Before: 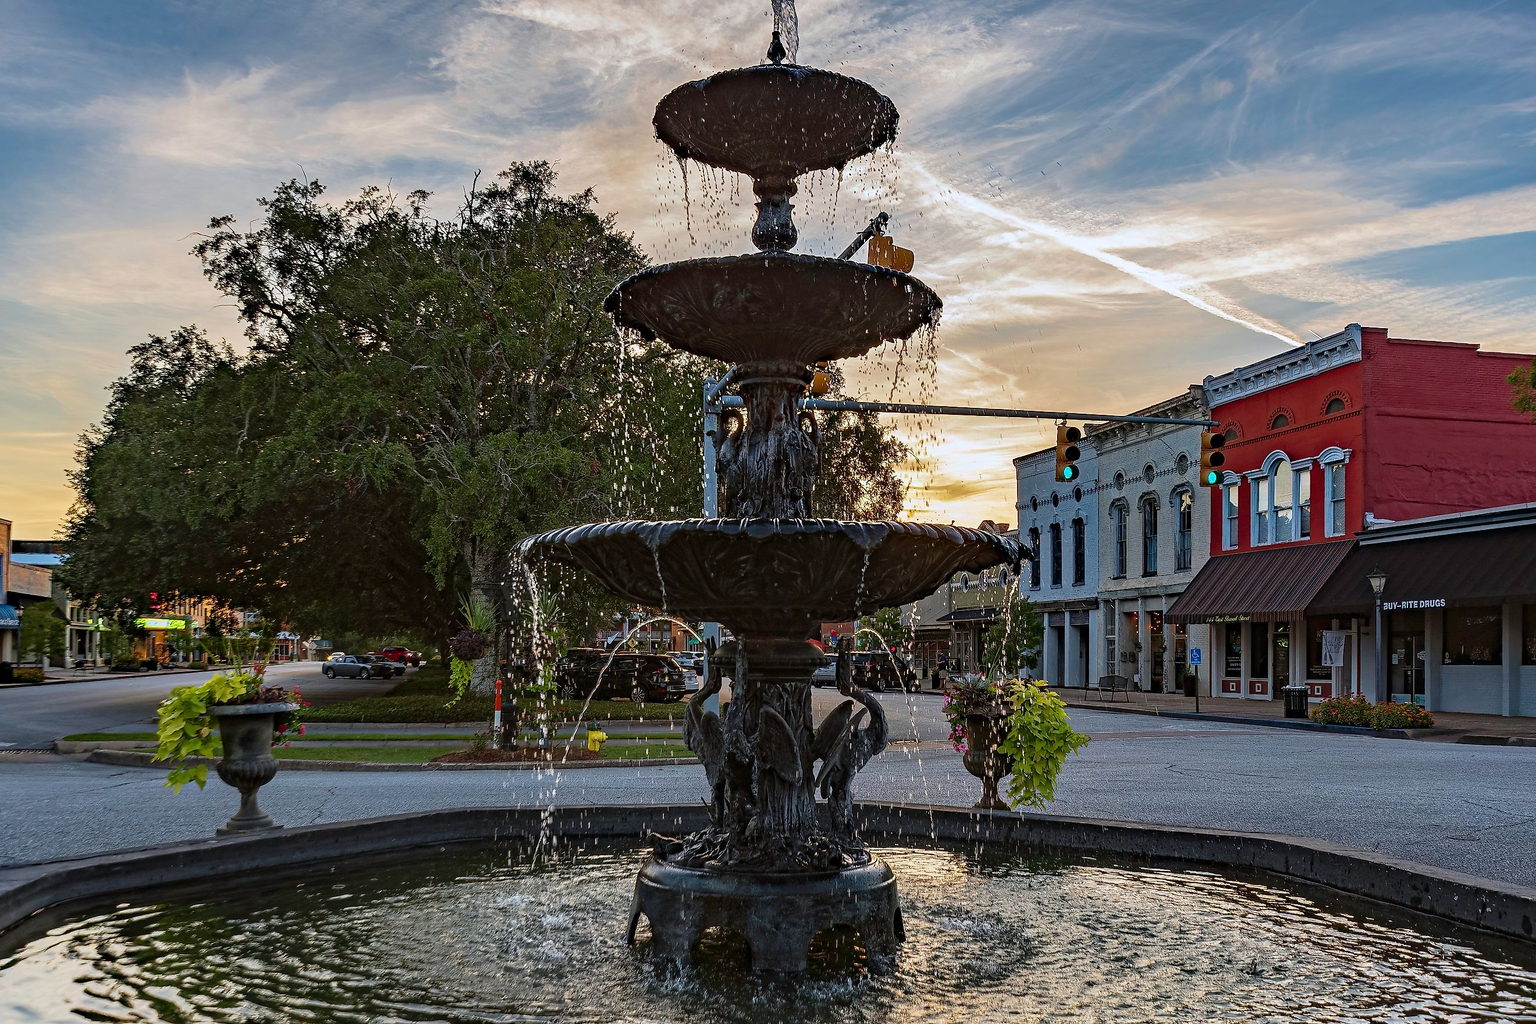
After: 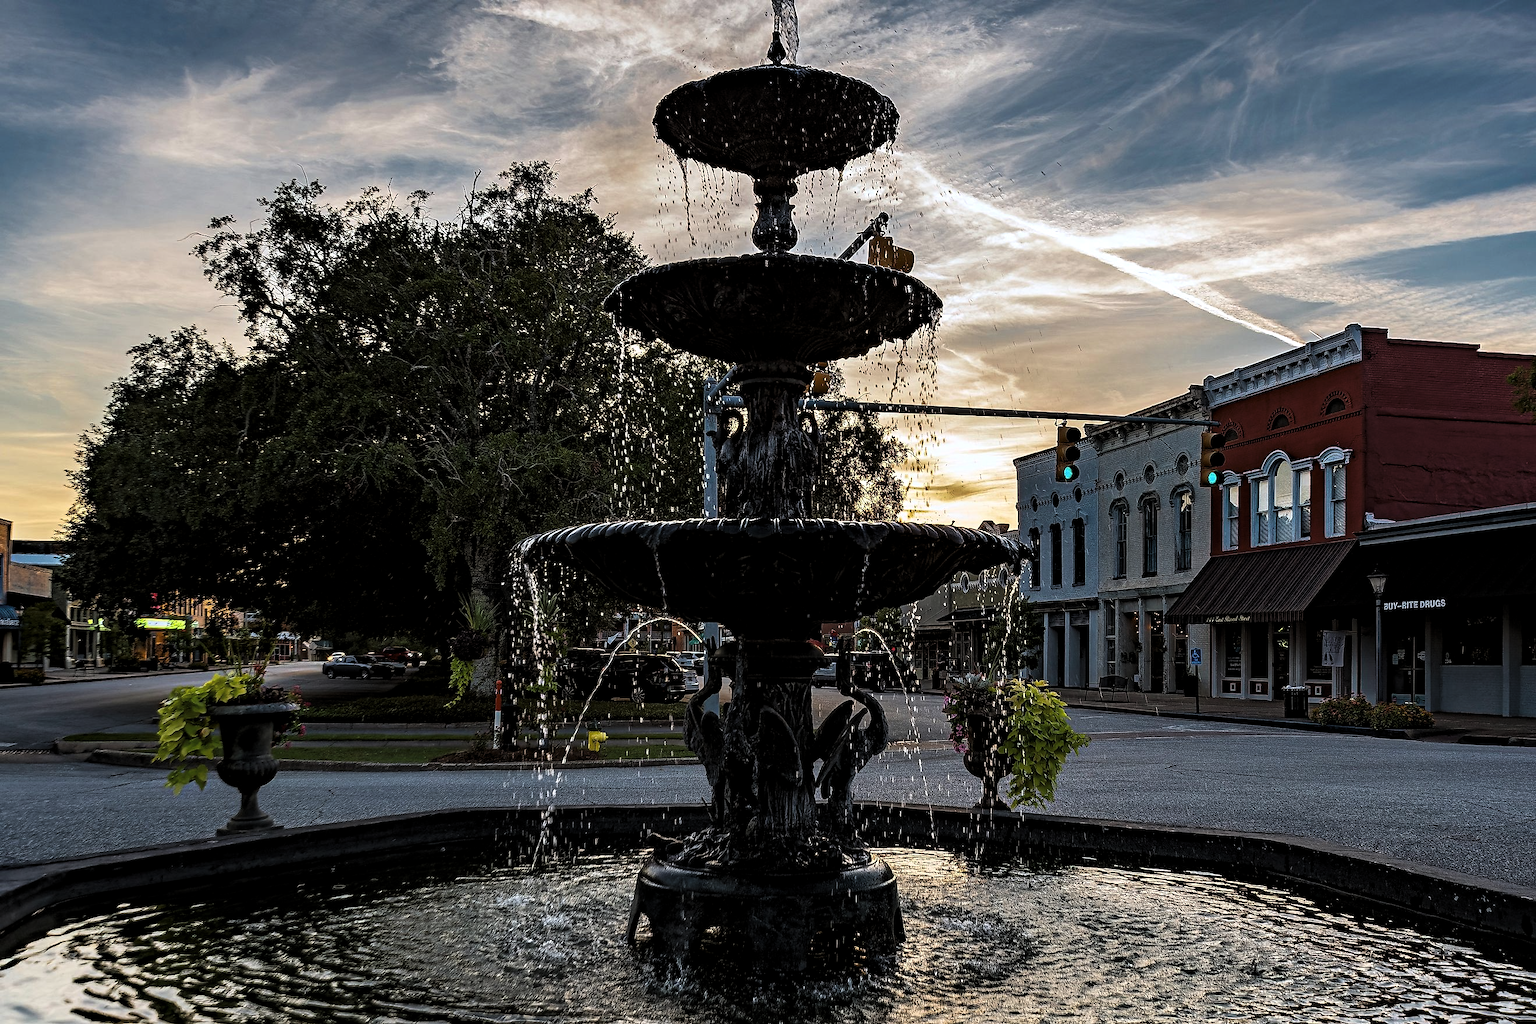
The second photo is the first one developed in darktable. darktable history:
shadows and highlights: shadows 0, highlights 40
levels: levels [0.101, 0.578, 0.953]
